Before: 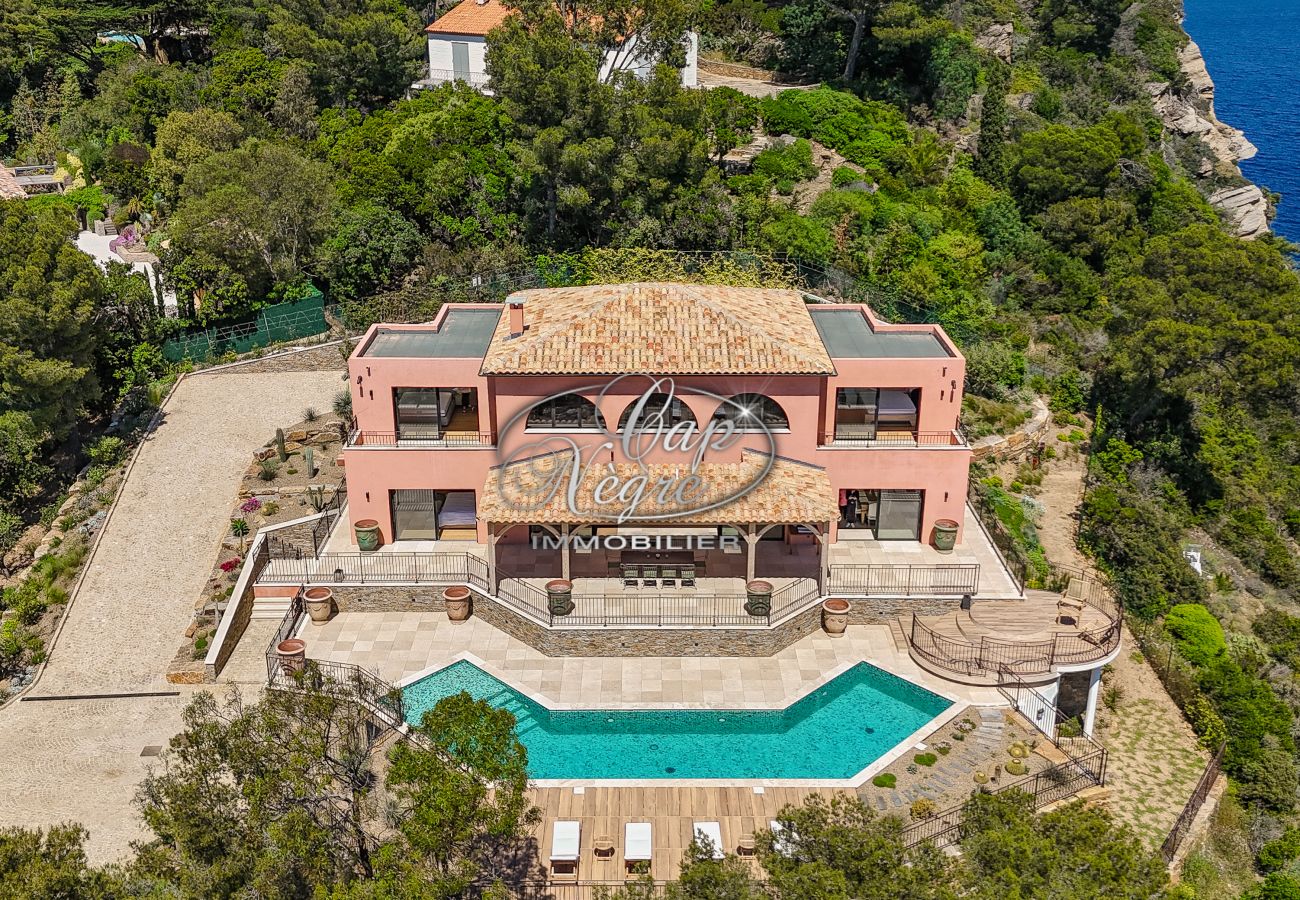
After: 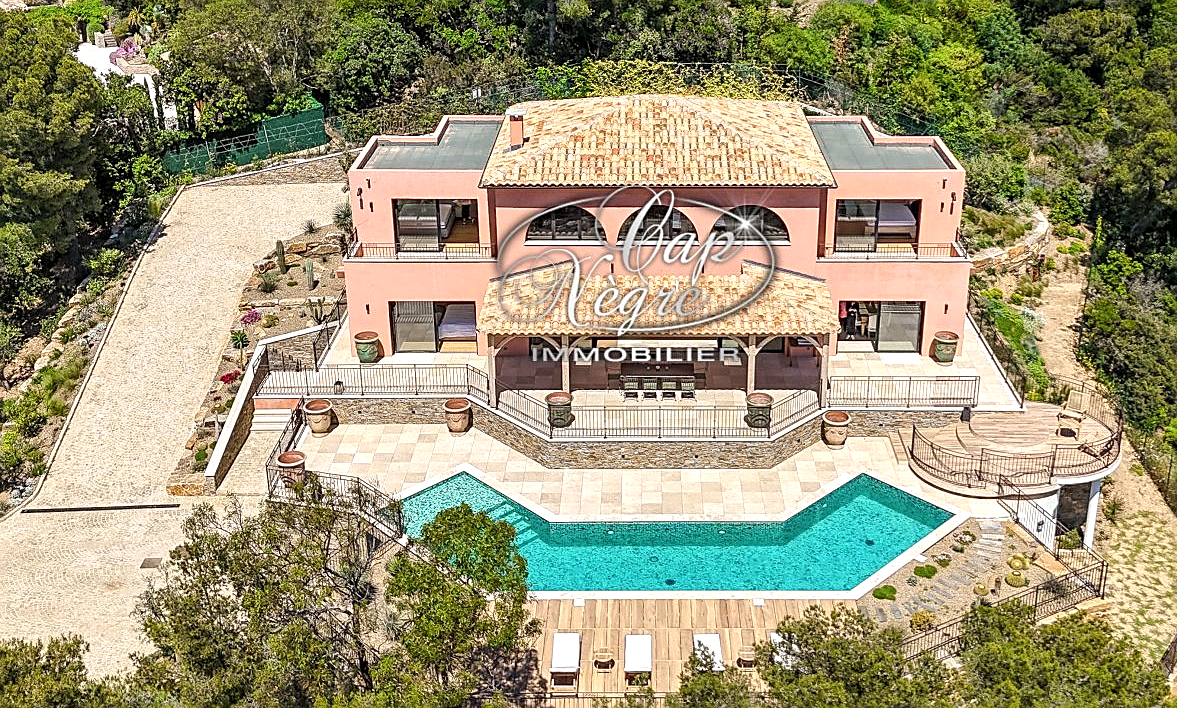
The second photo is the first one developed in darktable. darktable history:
sharpen: on, module defaults
crop: top 20.916%, right 9.437%, bottom 0.316%
exposure: black level correction 0.001, exposure 0.5 EV, compensate exposure bias true, compensate highlight preservation false
local contrast: highlights 100%, shadows 100%, detail 120%, midtone range 0.2
contrast brightness saturation: saturation -0.05
